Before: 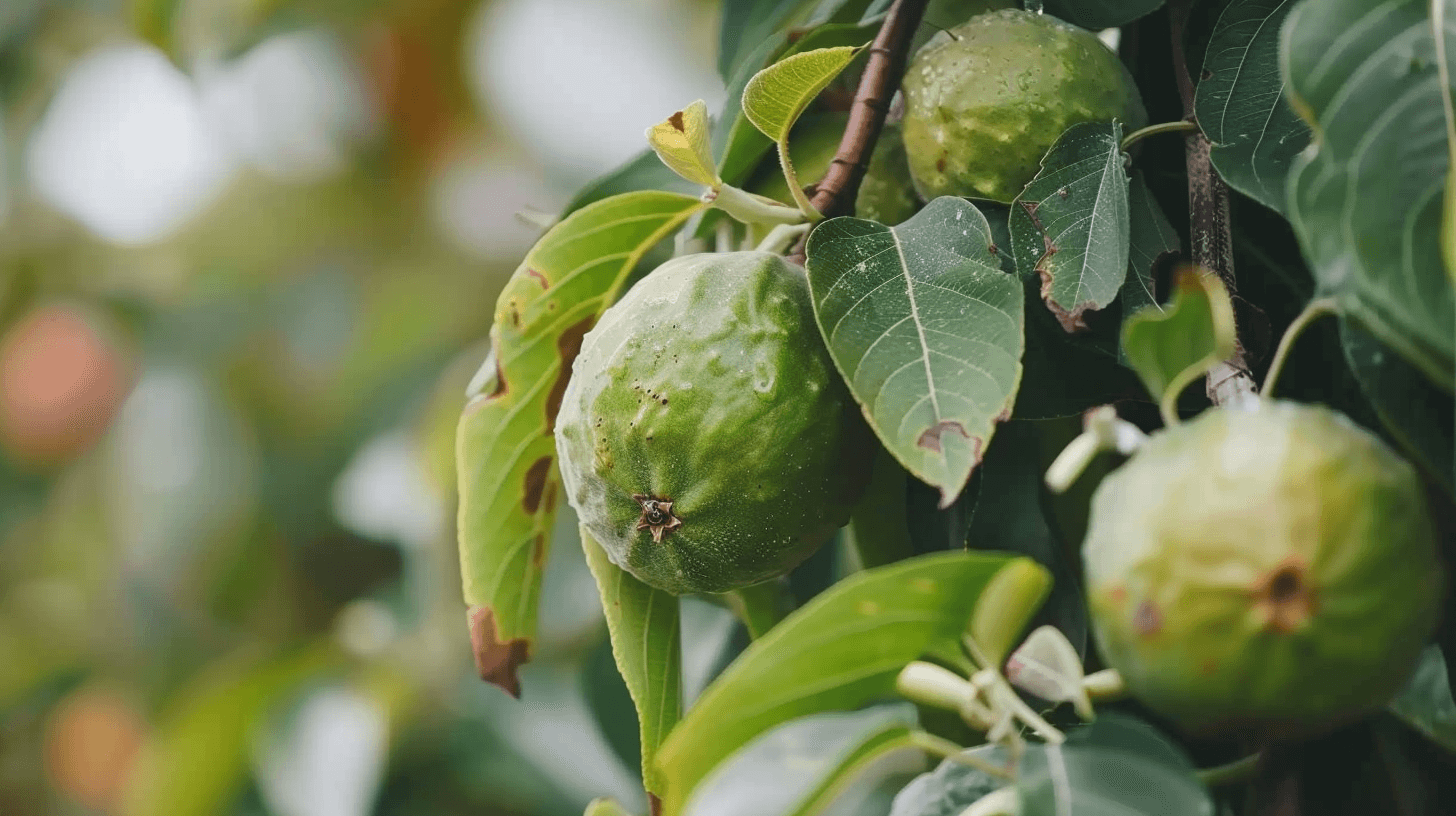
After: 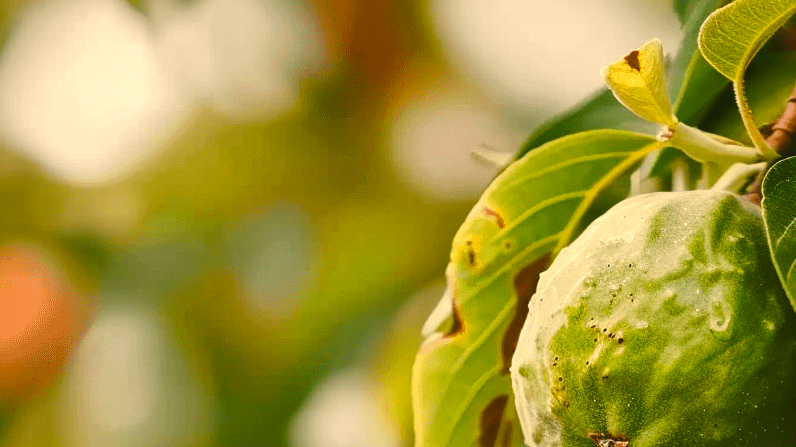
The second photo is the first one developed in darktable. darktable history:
local contrast: mode bilateral grid, contrast 20, coarseness 50, detail 148%, midtone range 0.2
white balance: red 1.123, blue 0.83
crop and rotate: left 3.047%, top 7.509%, right 42.236%, bottom 37.598%
color balance rgb: perceptual saturation grading › global saturation 45%, perceptual saturation grading › highlights -25%, perceptual saturation grading › shadows 50%, perceptual brilliance grading › global brilliance 3%, global vibrance 3%
